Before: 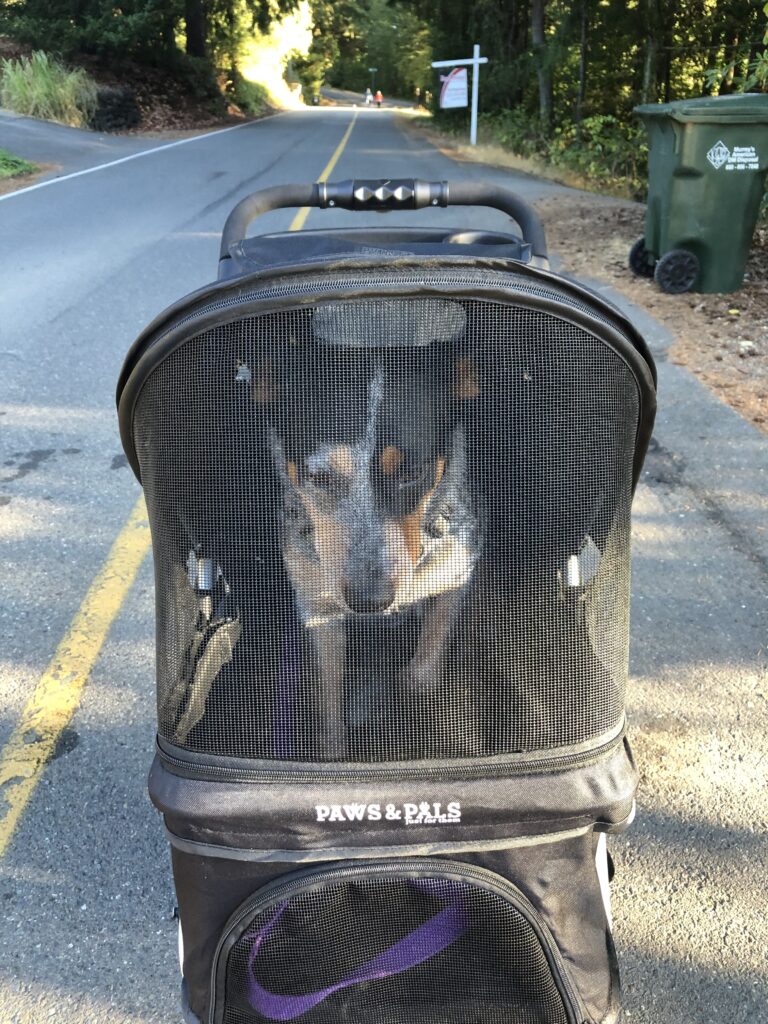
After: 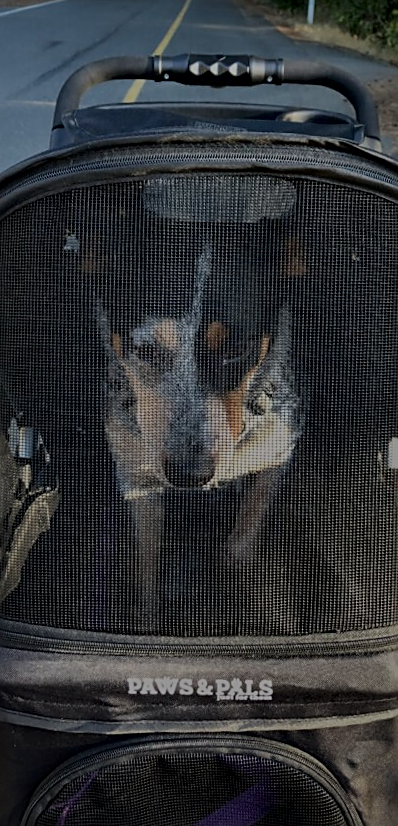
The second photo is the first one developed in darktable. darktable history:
sharpen: on, module defaults
base curve: curves: ch0 [(0, 0) (0.283, 0.295) (1, 1)], preserve colors none
rotate and perspective: rotation 2.17°, automatic cropping off
tone equalizer: -8 EV -2 EV, -7 EV -2 EV, -6 EV -2 EV, -5 EV -2 EV, -4 EV -2 EV, -3 EV -2 EV, -2 EV -2 EV, -1 EV -1.63 EV, +0 EV -2 EV
exposure: black level correction 0.001, compensate highlight preservation false
graduated density: rotation -180°, offset 27.42
local contrast: mode bilateral grid, contrast 25, coarseness 60, detail 151%, midtone range 0.2
crop and rotate: angle 0.02°, left 24.353%, top 13.219%, right 26.156%, bottom 8.224%
